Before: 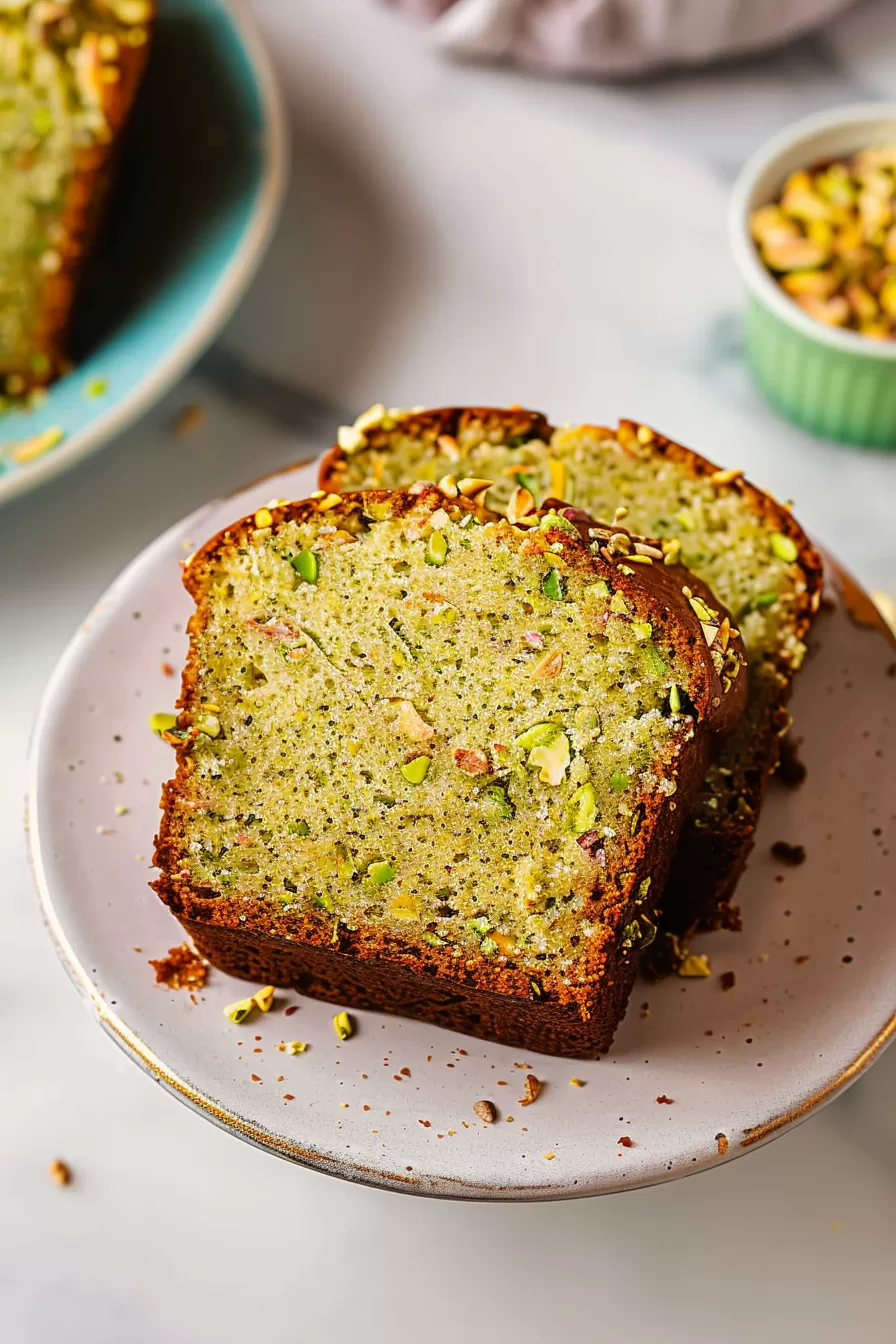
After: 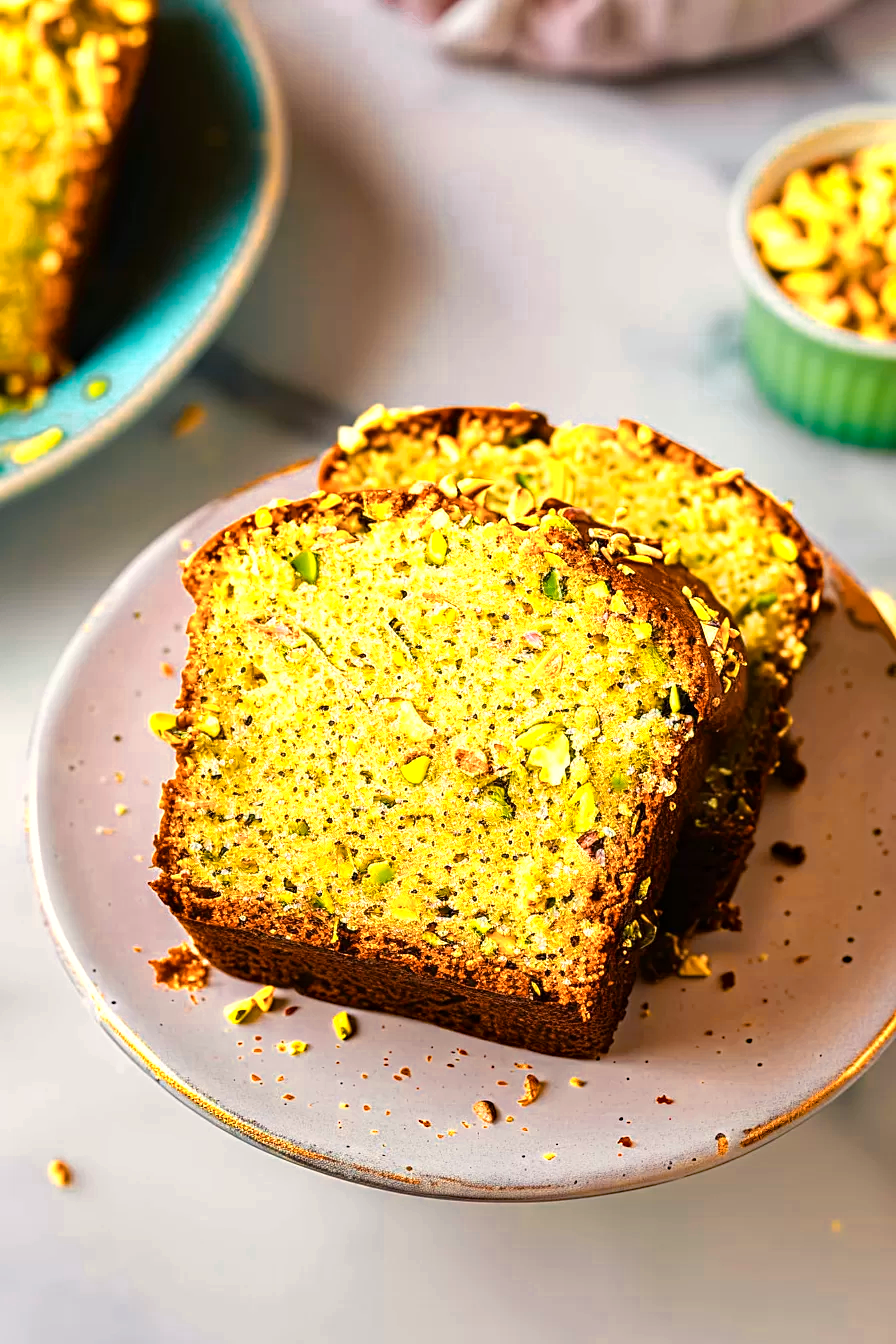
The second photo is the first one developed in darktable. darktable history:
color balance rgb: shadows lift › chroma 4.179%, shadows lift › hue 254.44°, linear chroma grading › global chroma 14.46%, perceptual saturation grading › global saturation 30.02%, global vibrance 9.956%
haze removal: adaptive false
color zones: curves: ch0 [(0.018, 0.548) (0.197, 0.654) (0.425, 0.447) (0.605, 0.658) (0.732, 0.579)]; ch1 [(0.105, 0.531) (0.224, 0.531) (0.386, 0.39) (0.618, 0.456) (0.732, 0.456) (0.956, 0.421)]; ch2 [(0.039, 0.583) (0.215, 0.465) (0.399, 0.544) (0.465, 0.548) (0.614, 0.447) (0.724, 0.43) (0.882, 0.623) (0.956, 0.632)]
